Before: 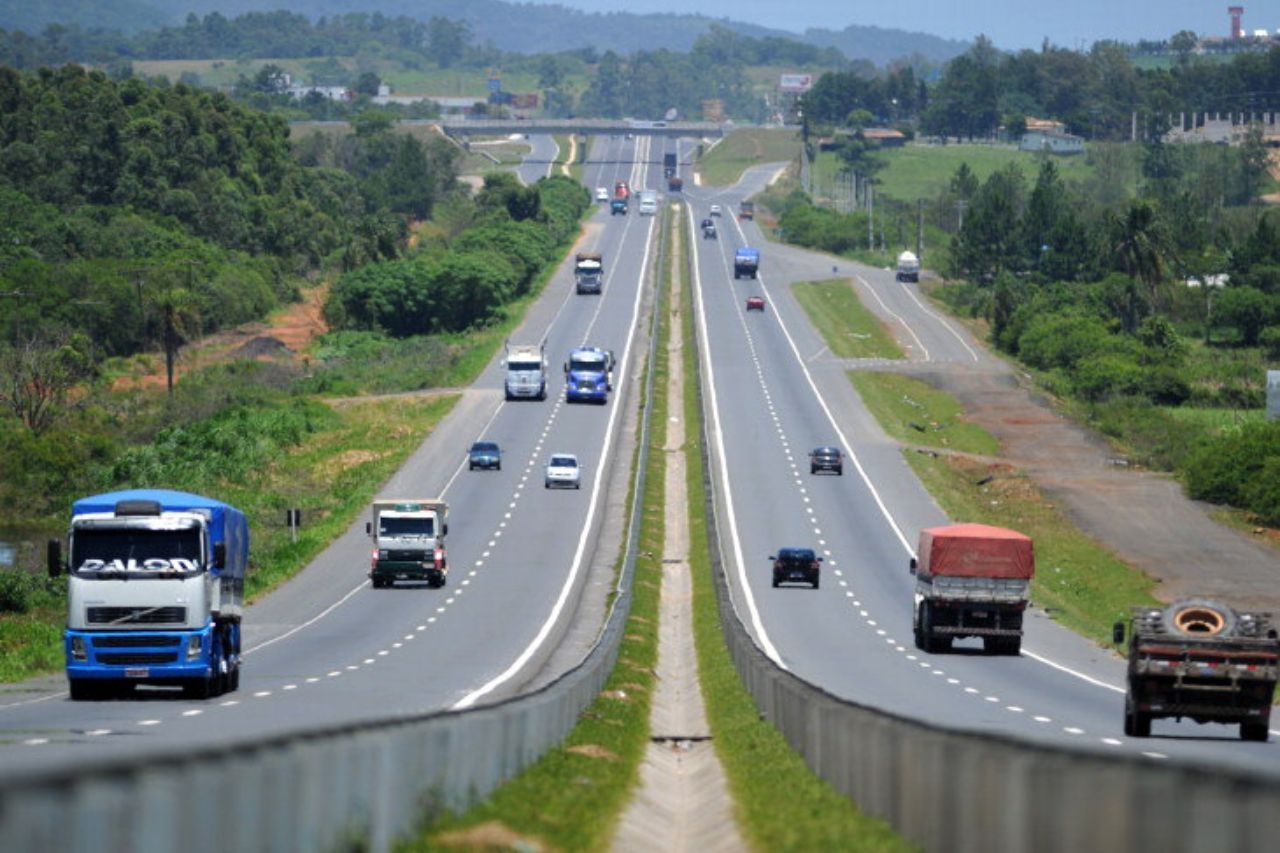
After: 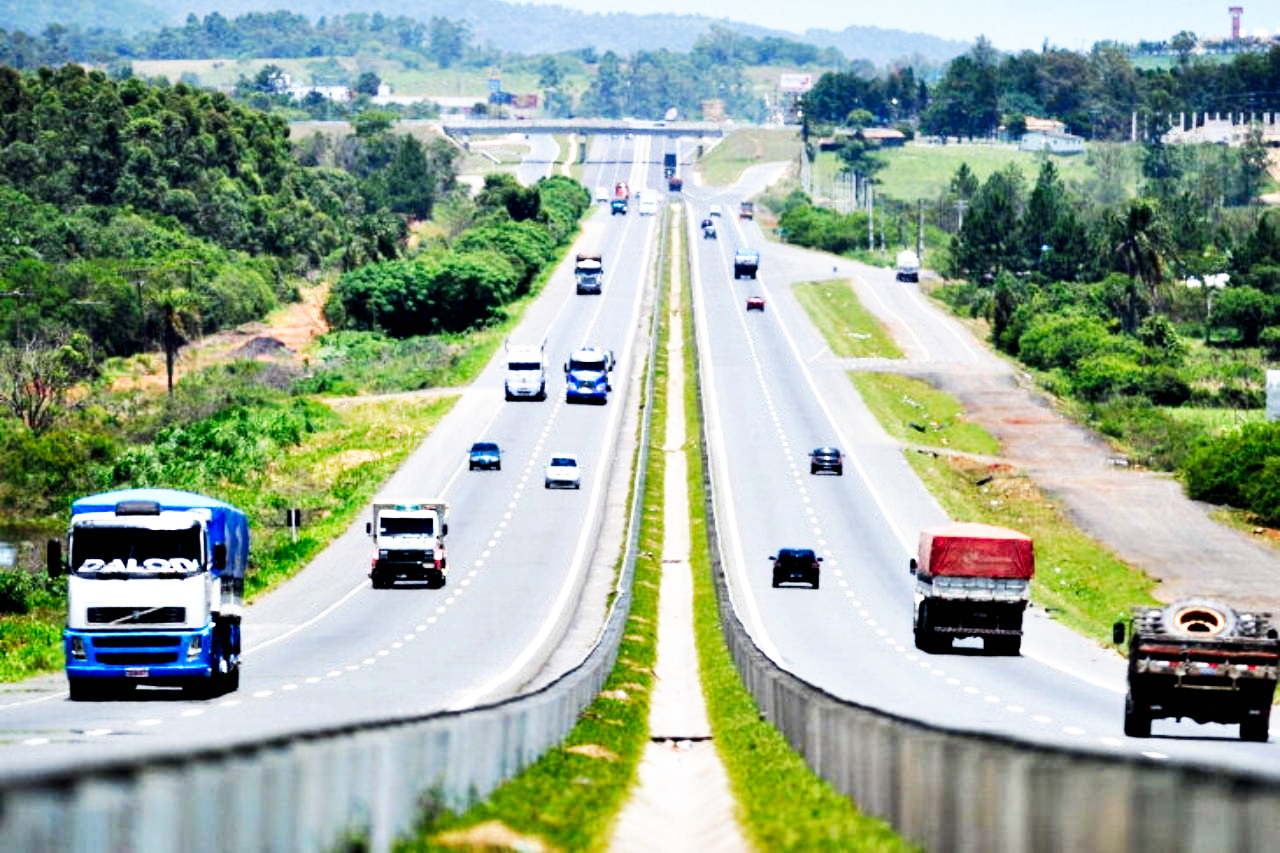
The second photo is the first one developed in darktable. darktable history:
base curve: curves: ch0 [(0, 0) (0.007, 0.004) (0.027, 0.03) (0.046, 0.07) (0.207, 0.54) (0.442, 0.872) (0.673, 0.972) (1, 1)], preserve colors none
contrast equalizer: y [[0.6 ×6], [0.55 ×6], [0 ×6], [0 ×6], [0 ×6]]
